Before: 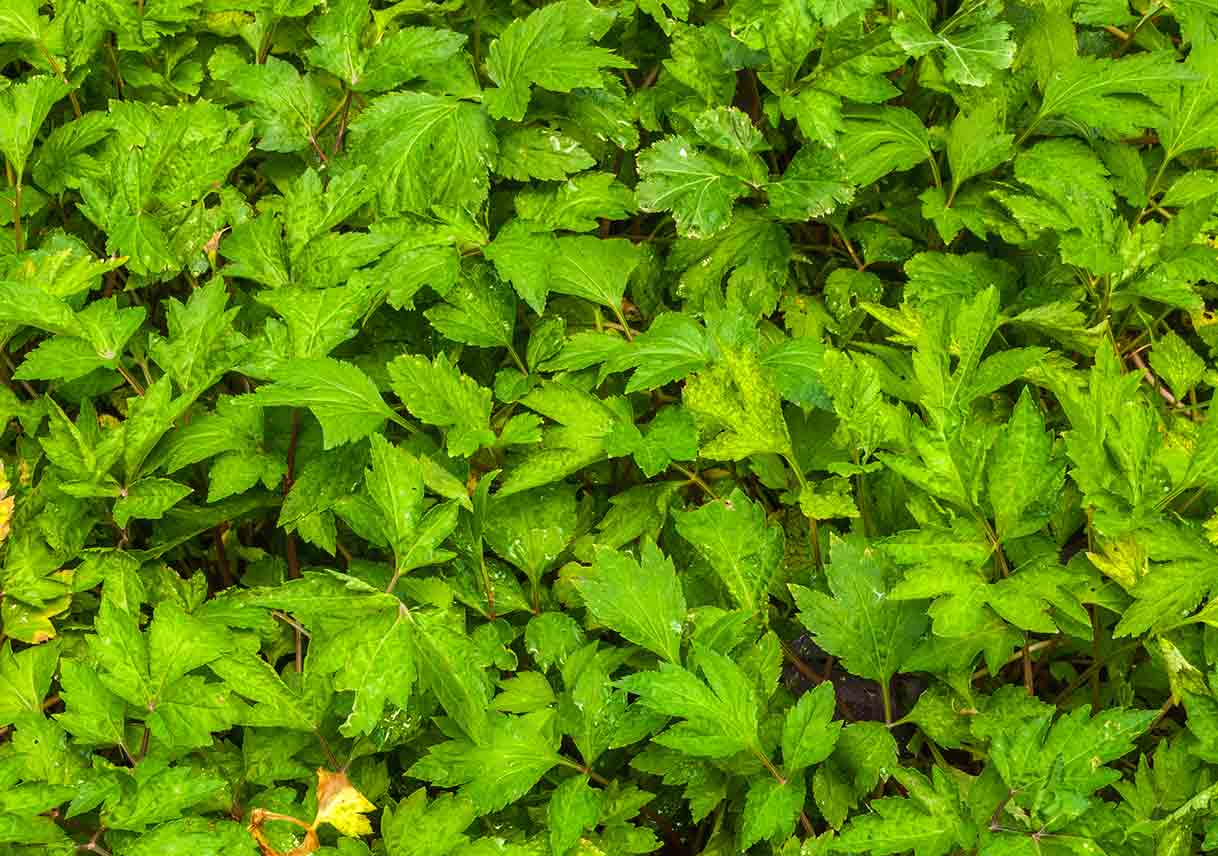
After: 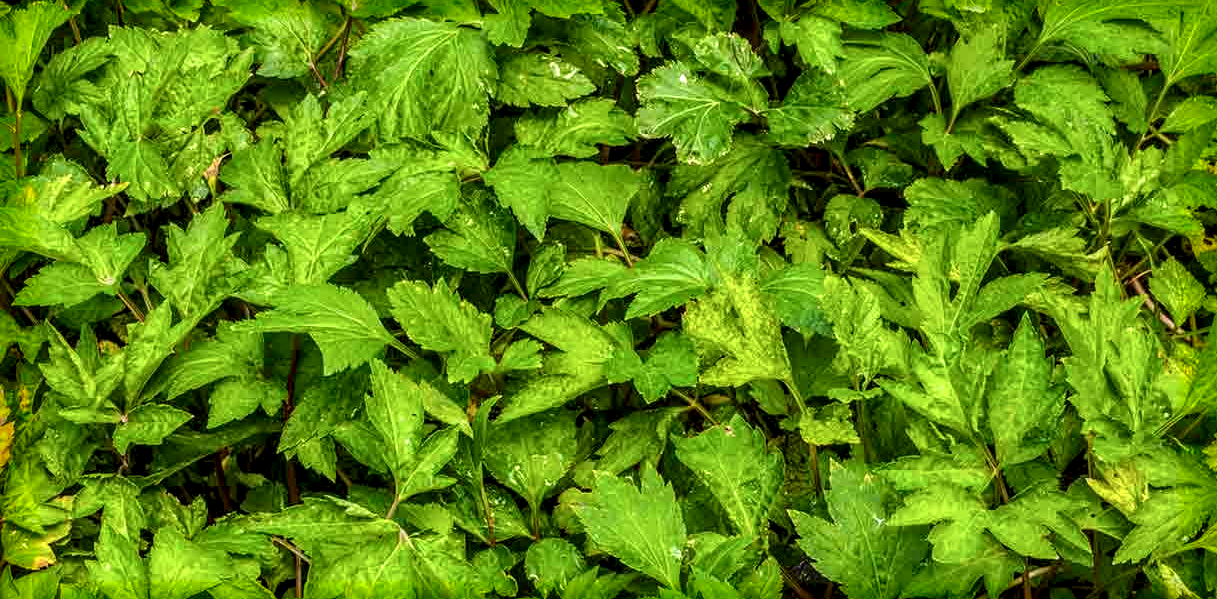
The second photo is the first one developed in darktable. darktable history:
vignetting: fall-off start 93.02%, fall-off radius 5.89%, saturation 0.384, automatic ratio true, width/height ratio 1.331, shape 0.051, unbound false
local contrast: highlights 60%, shadows 59%, detail 160%
exposure: exposure -0.171 EV, compensate highlight preservation false
crop and rotate: top 8.709%, bottom 21.313%
